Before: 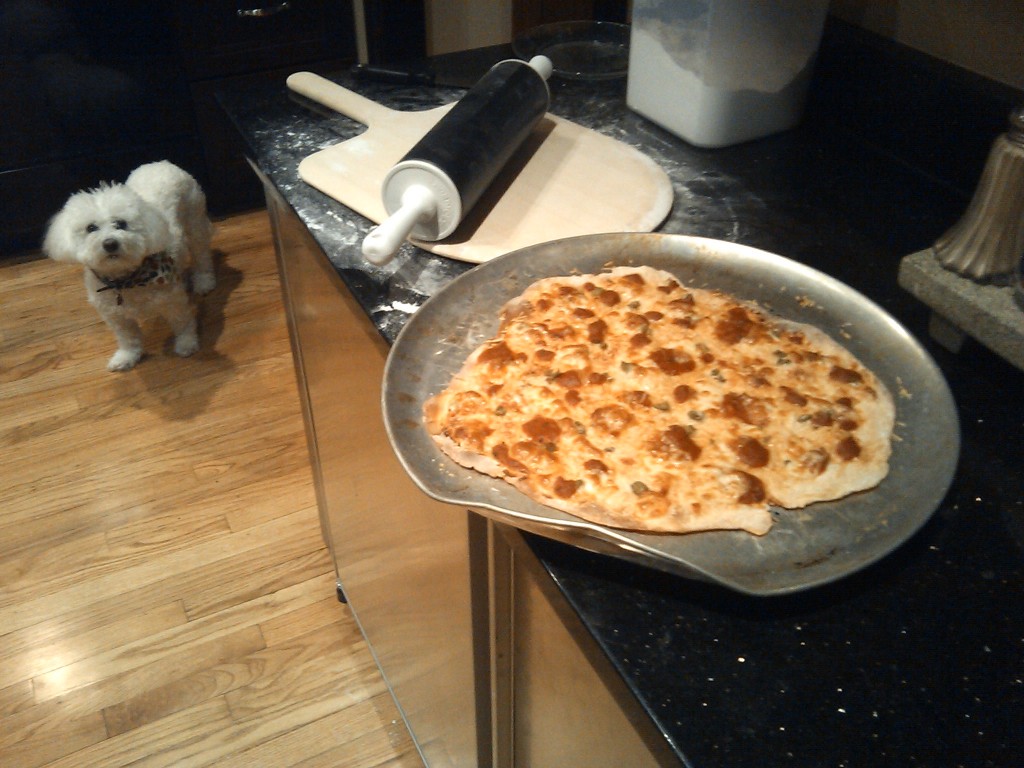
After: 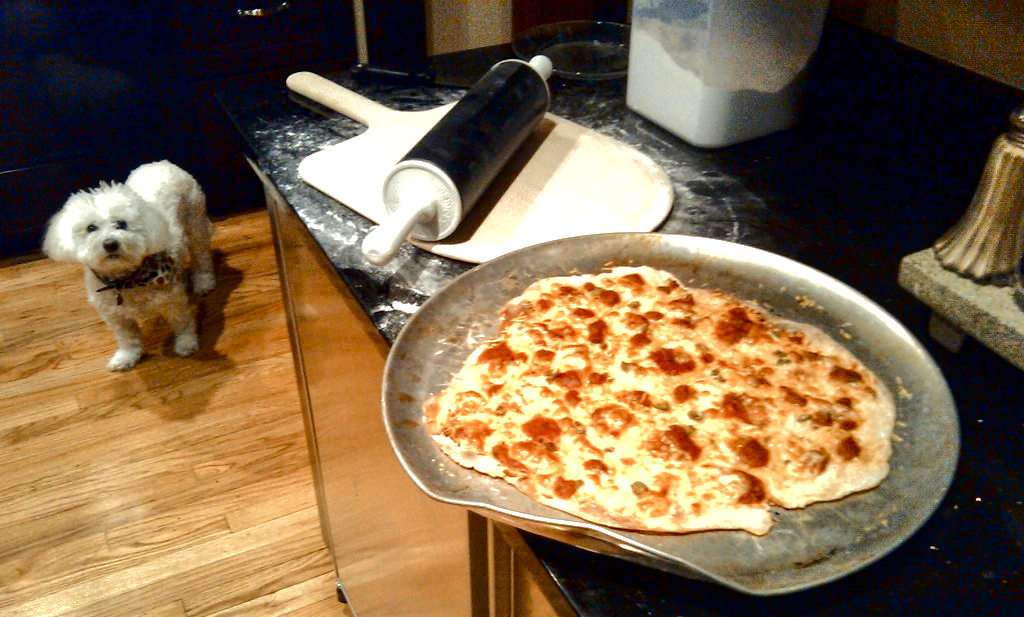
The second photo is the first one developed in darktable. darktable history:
exposure: exposure 0.643 EV, compensate highlight preservation false
color calibration: illuminant same as pipeline (D50), adaptation XYZ, x 0.346, y 0.359, temperature 5010.28 K
color balance rgb: power › chroma 0.3%, power › hue 22.58°, perceptual saturation grading › global saturation 0.689%, perceptual saturation grading › highlights -25.768%, perceptual saturation grading › shadows 29.776%, perceptual brilliance grading › mid-tones 10.984%, perceptual brilliance grading › shadows 15.179%, global vibrance 23.573%
local contrast: highlights 93%, shadows 89%, detail 160%, midtone range 0.2
tone curve: curves: ch0 [(0, 0) (0.003, 0.002) (0.011, 0.006) (0.025, 0.013) (0.044, 0.019) (0.069, 0.032) (0.1, 0.056) (0.136, 0.095) (0.177, 0.144) (0.224, 0.193) (0.277, 0.26) (0.335, 0.331) (0.399, 0.405) (0.468, 0.479) (0.543, 0.552) (0.623, 0.624) (0.709, 0.699) (0.801, 0.772) (0.898, 0.856) (1, 1)], color space Lab, independent channels, preserve colors none
contrast brightness saturation: contrast 0.07, brightness -0.14, saturation 0.11
crop: bottom 19.65%
shadows and highlights: soften with gaussian
